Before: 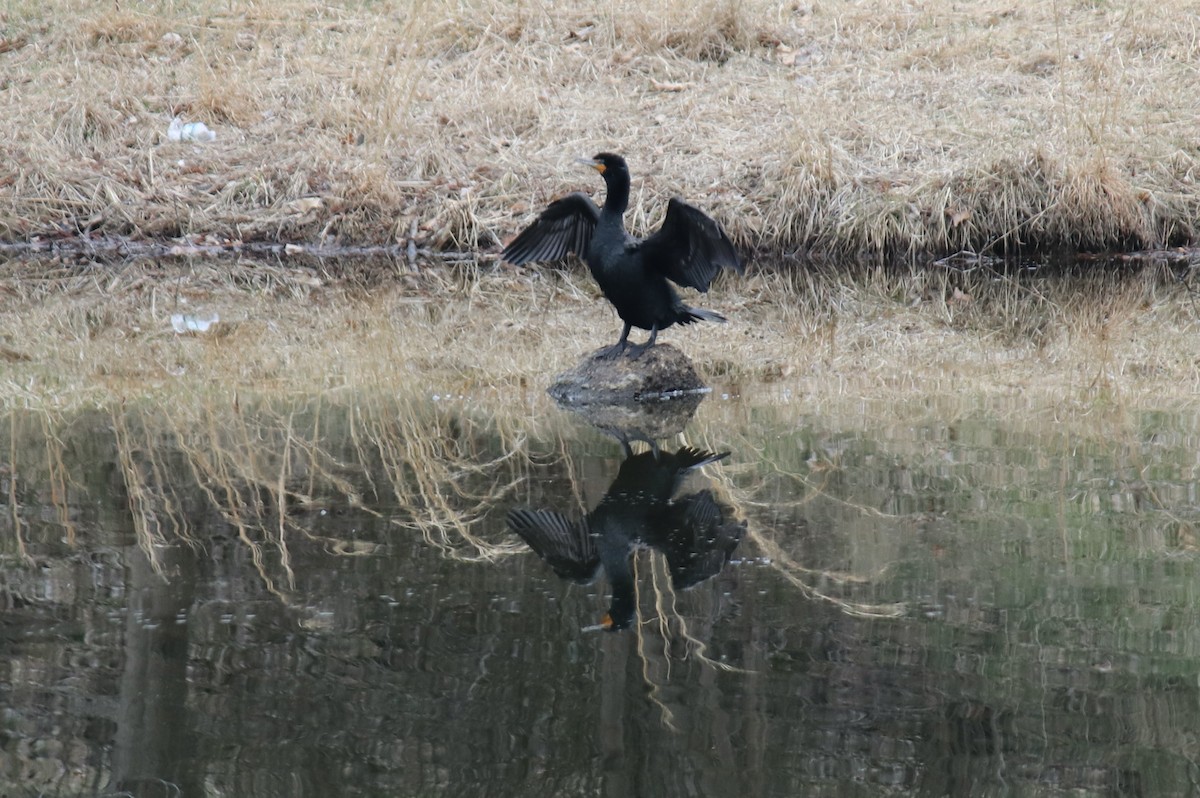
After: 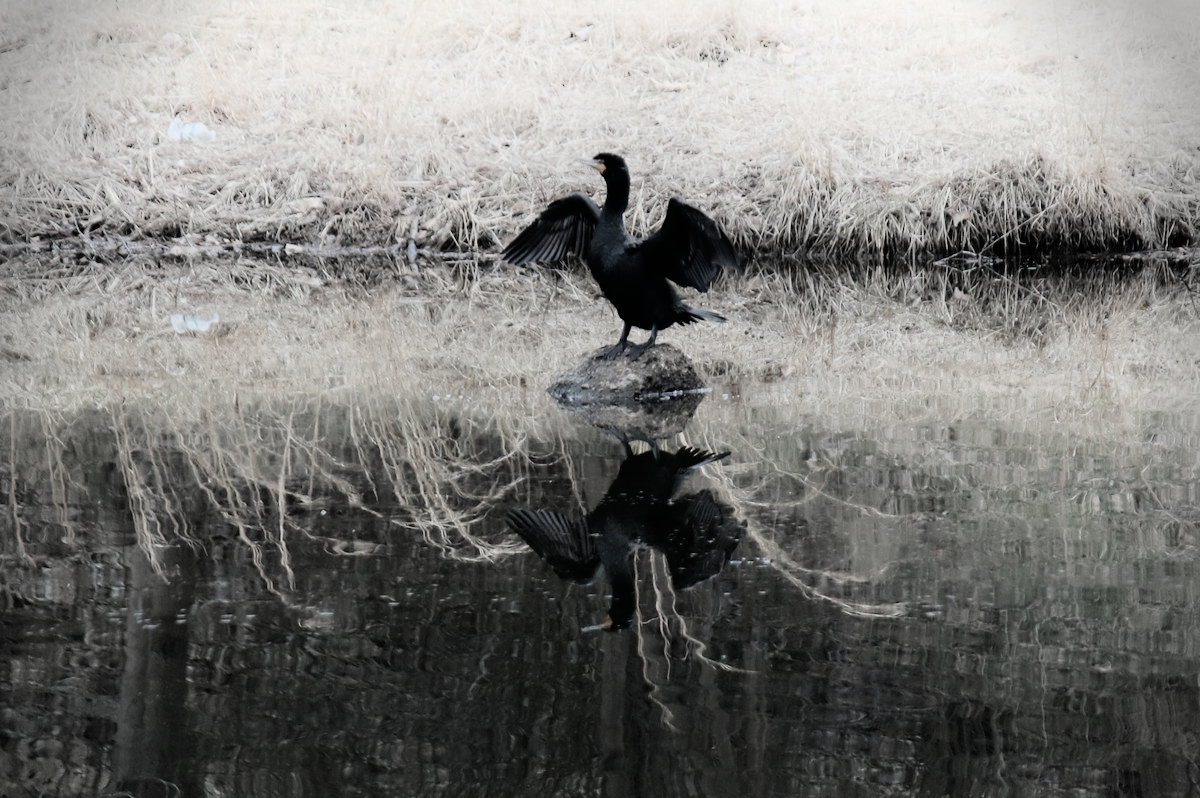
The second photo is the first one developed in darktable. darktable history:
filmic rgb: hardness 4.17, contrast 1.364, color science v6 (2022)
shadows and highlights: shadows -21.3, highlights 100, soften with gaussian
color balance rgb: global vibrance 0.5%
rgb curve: mode RGB, independent channels
vignetting: fall-off start 88.03%, fall-off radius 24.9%
color zones: curves: ch1 [(0.238, 0.163) (0.476, 0.2) (0.733, 0.322) (0.848, 0.134)]
